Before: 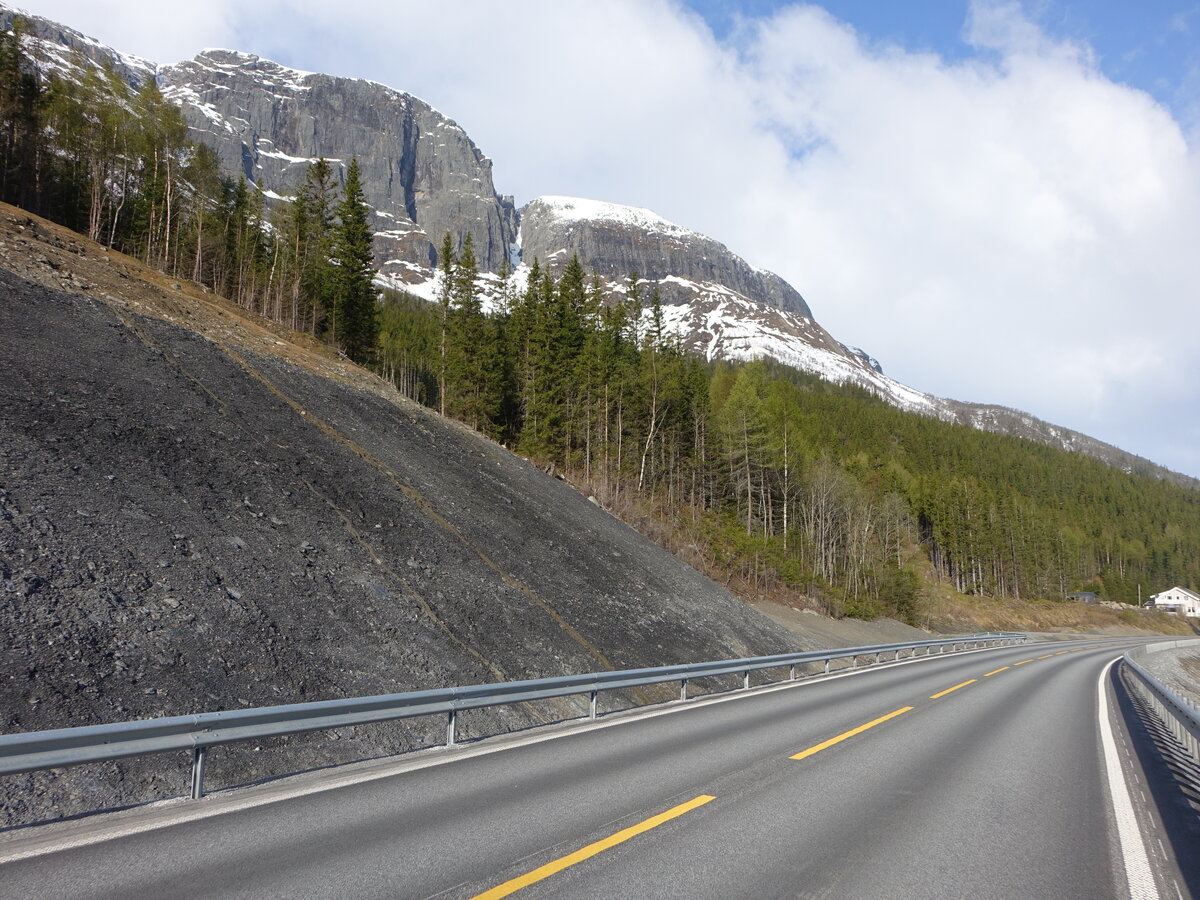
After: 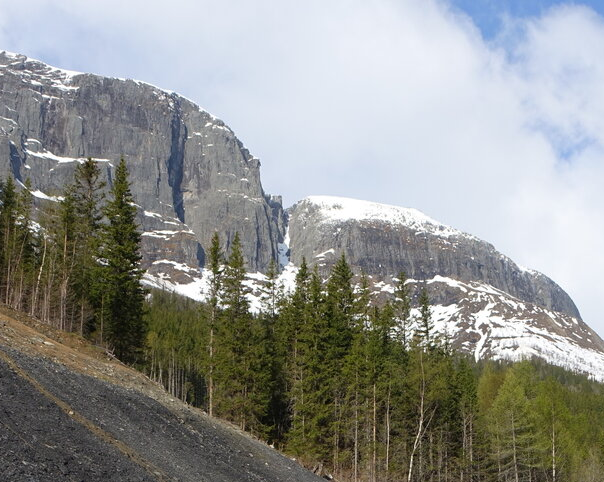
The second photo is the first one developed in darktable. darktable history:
crop: left 19.412%, right 30.238%, bottom 46.387%
